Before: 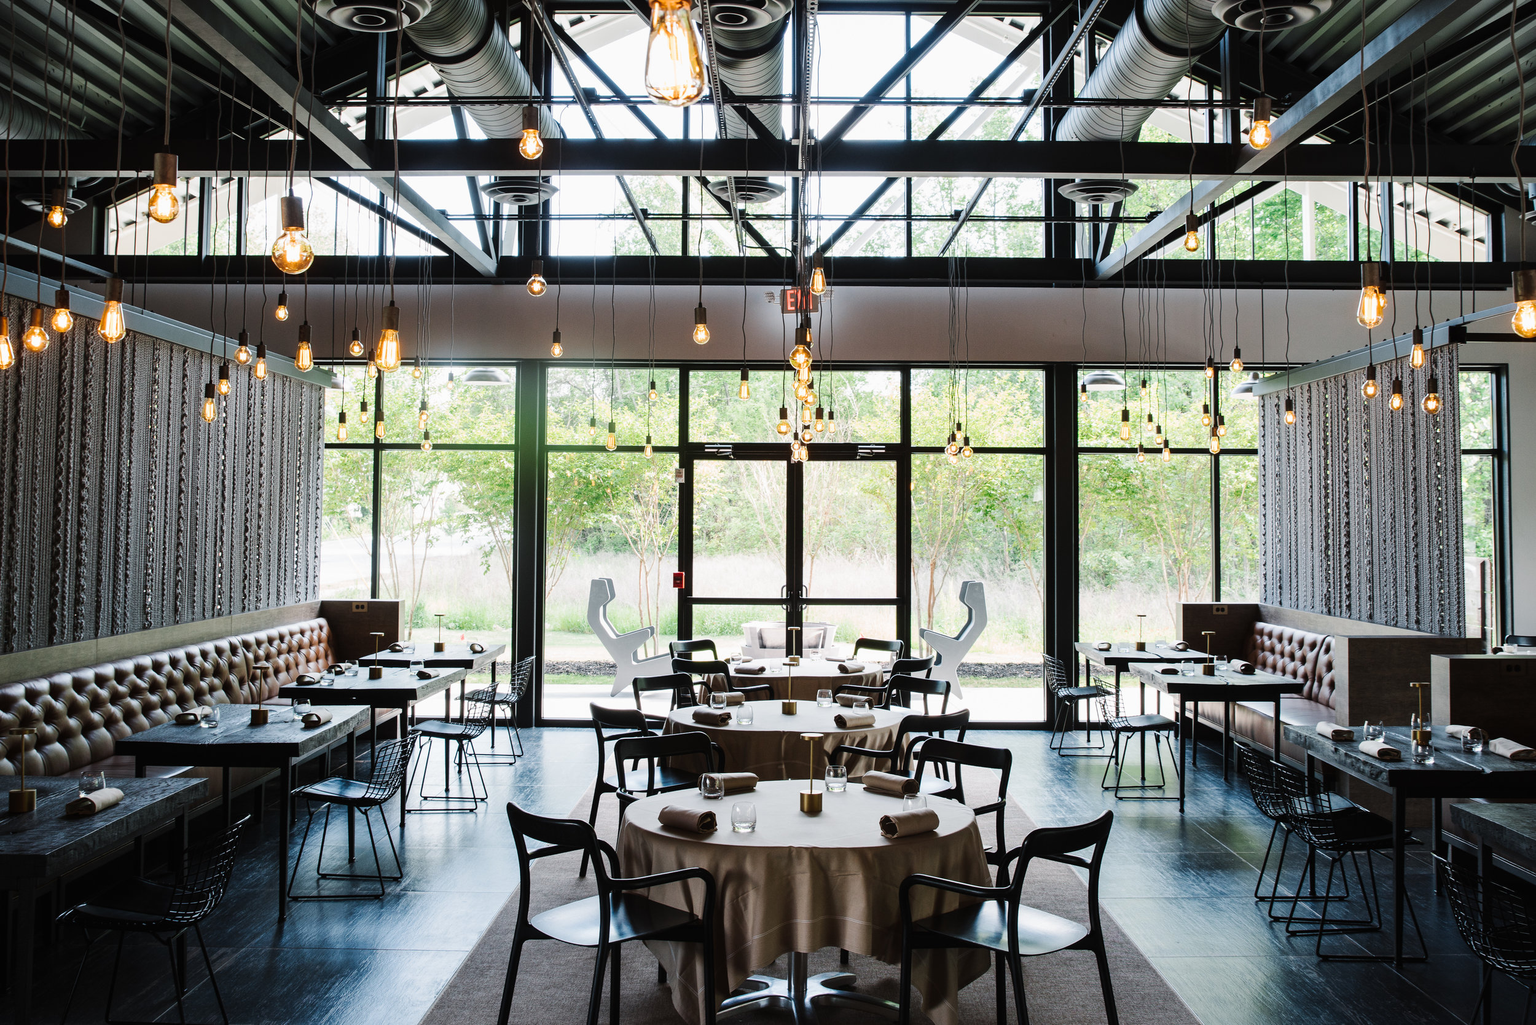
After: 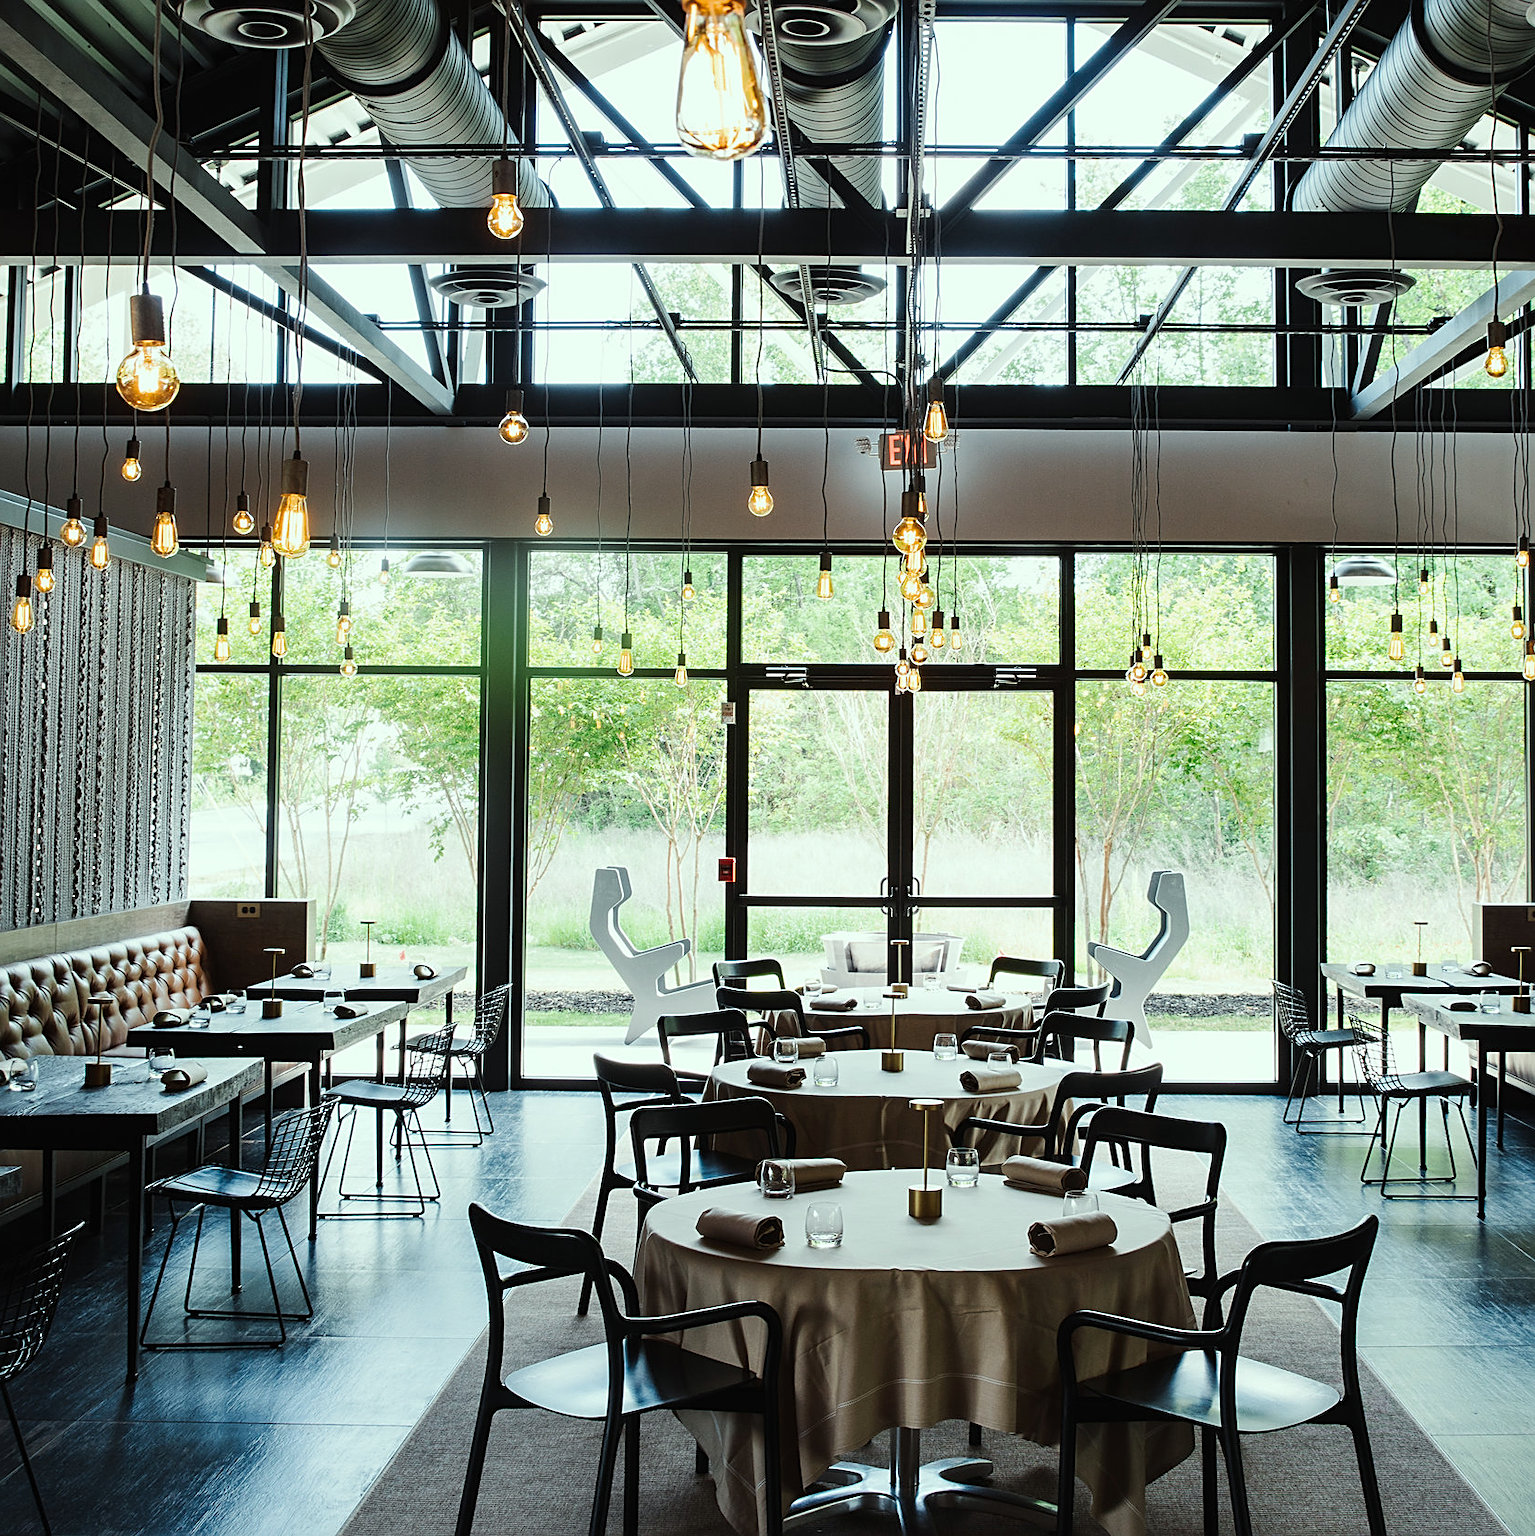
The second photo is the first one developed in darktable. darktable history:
sharpen: on, module defaults
color correction: highlights a* -8, highlights b* 3.1
crop and rotate: left 12.673%, right 20.66%
